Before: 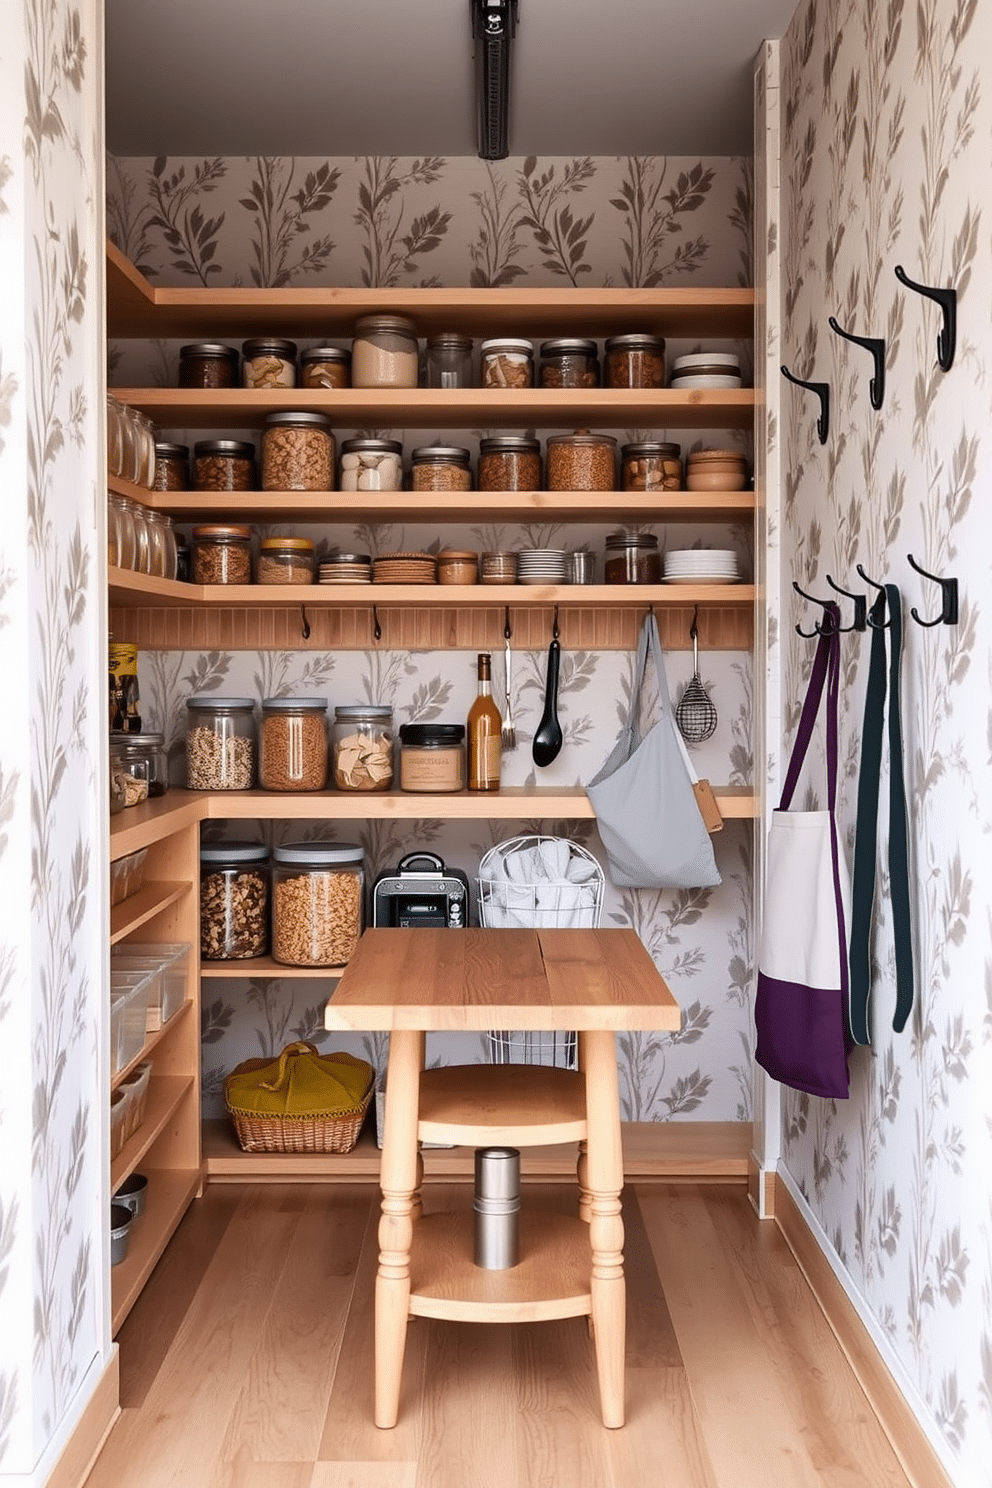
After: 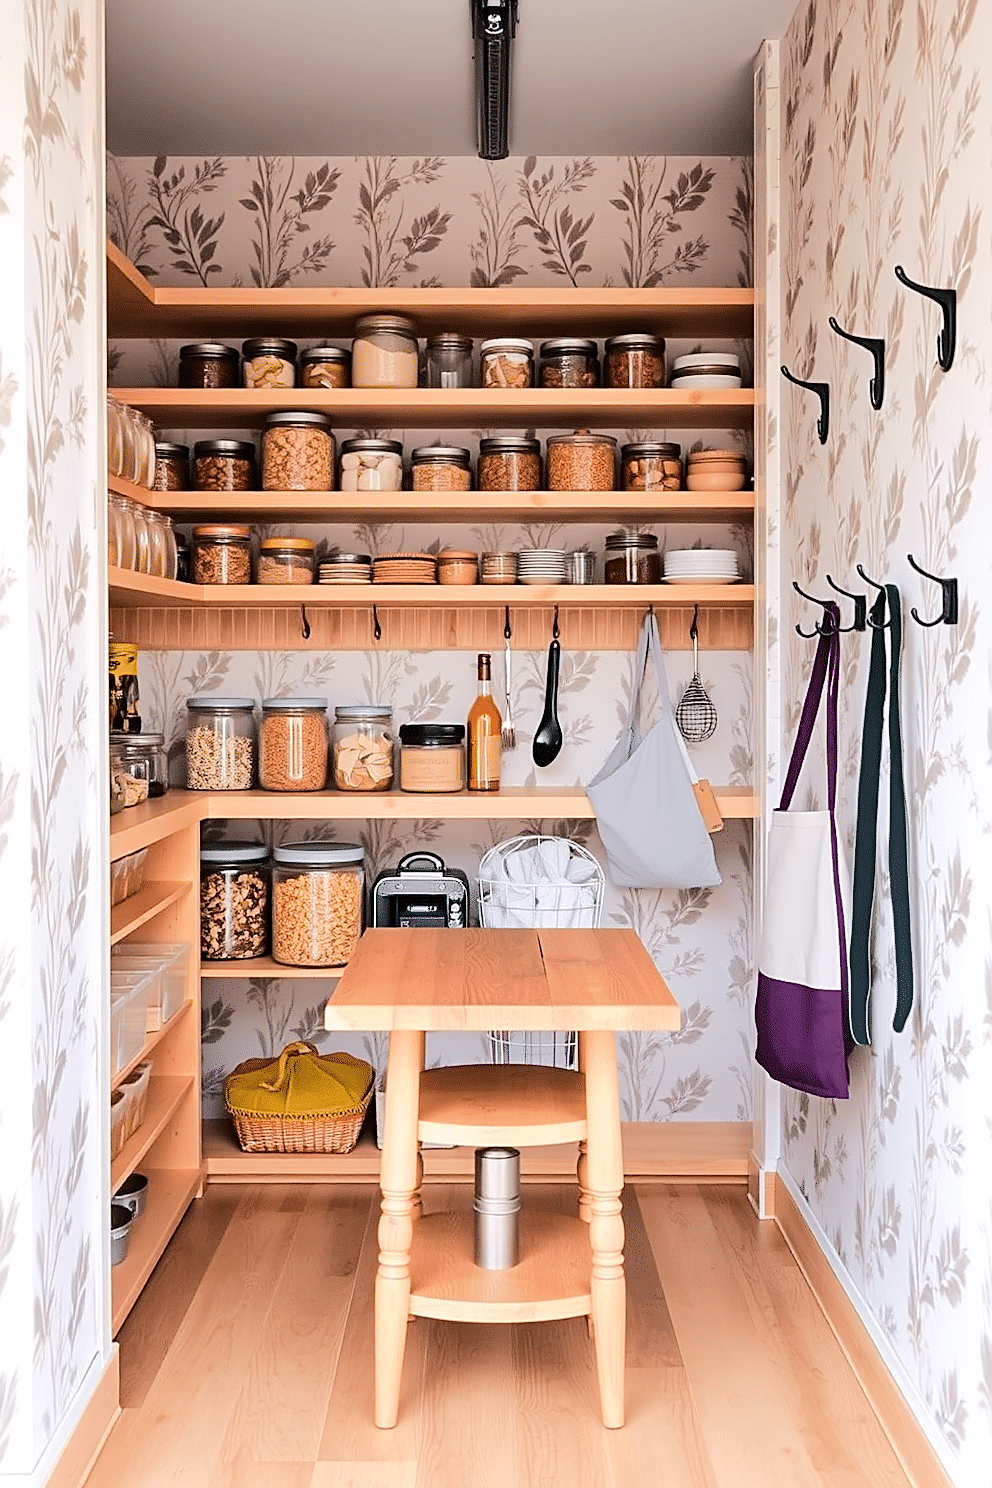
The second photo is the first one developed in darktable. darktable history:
tone equalizer: -7 EV 0.159 EV, -6 EV 0.606 EV, -5 EV 1.15 EV, -4 EV 1.33 EV, -3 EV 1.14 EV, -2 EV 0.6 EV, -1 EV 0.165 EV, edges refinement/feathering 500, mask exposure compensation -1.23 EV, preserve details no
sharpen: on, module defaults
